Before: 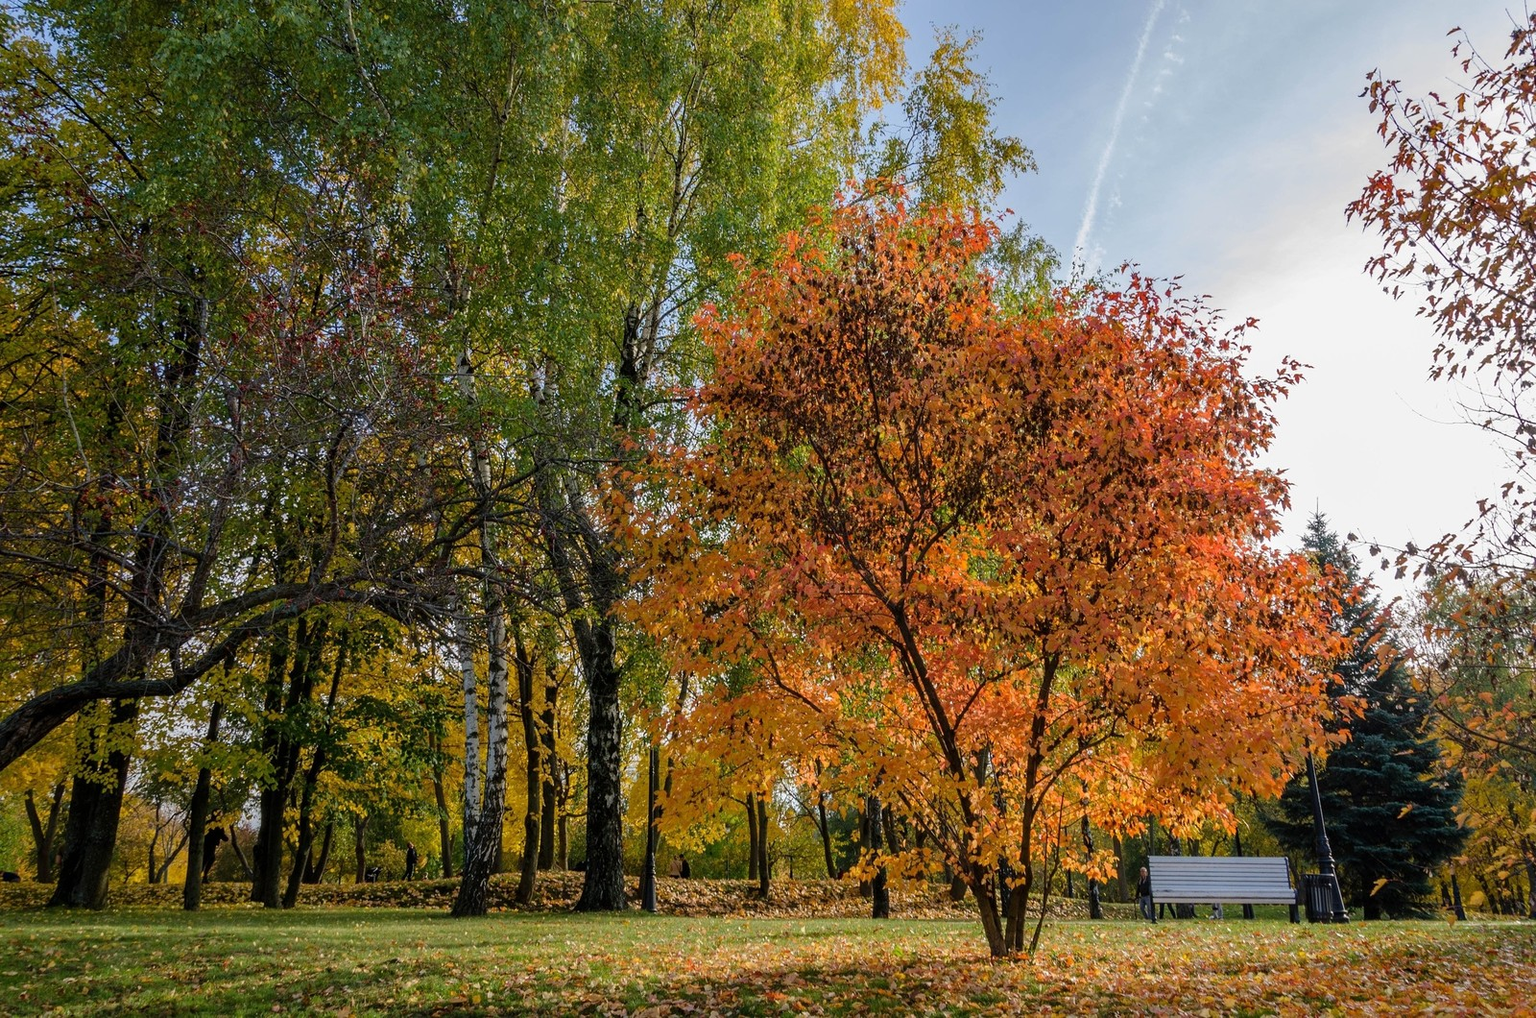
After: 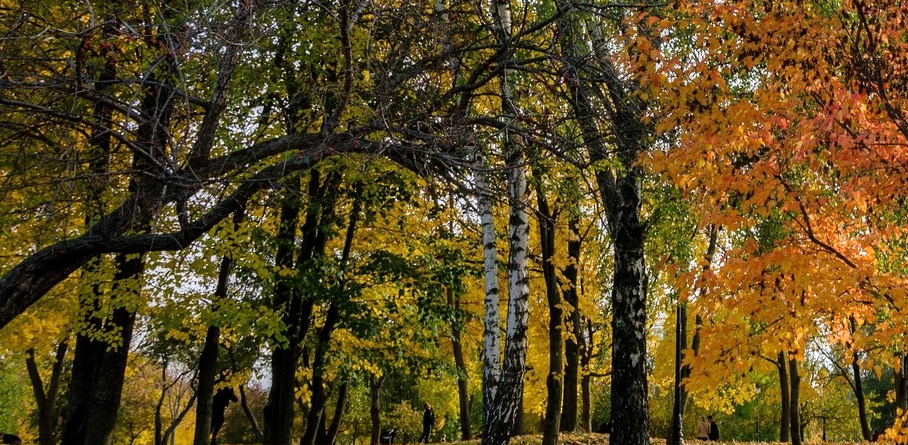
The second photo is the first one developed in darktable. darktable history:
crop: top 44.747%, right 43.215%, bottom 13.229%
tone equalizer: -8 EV -0.445 EV, -7 EV -0.37 EV, -6 EV -0.356 EV, -5 EV -0.238 EV, -3 EV 0.207 EV, -2 EV 0.313 EV, -1 EV 0.391 EV, +0 EV 0.419 EV
